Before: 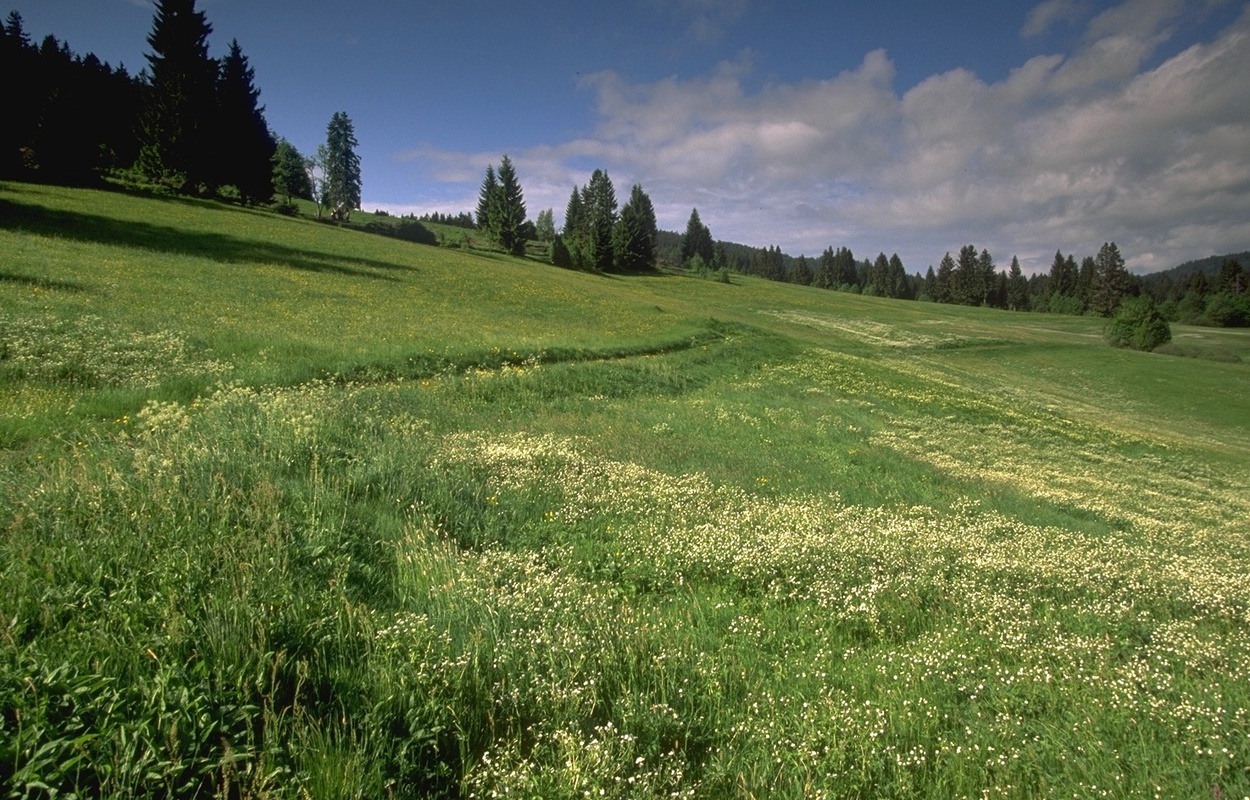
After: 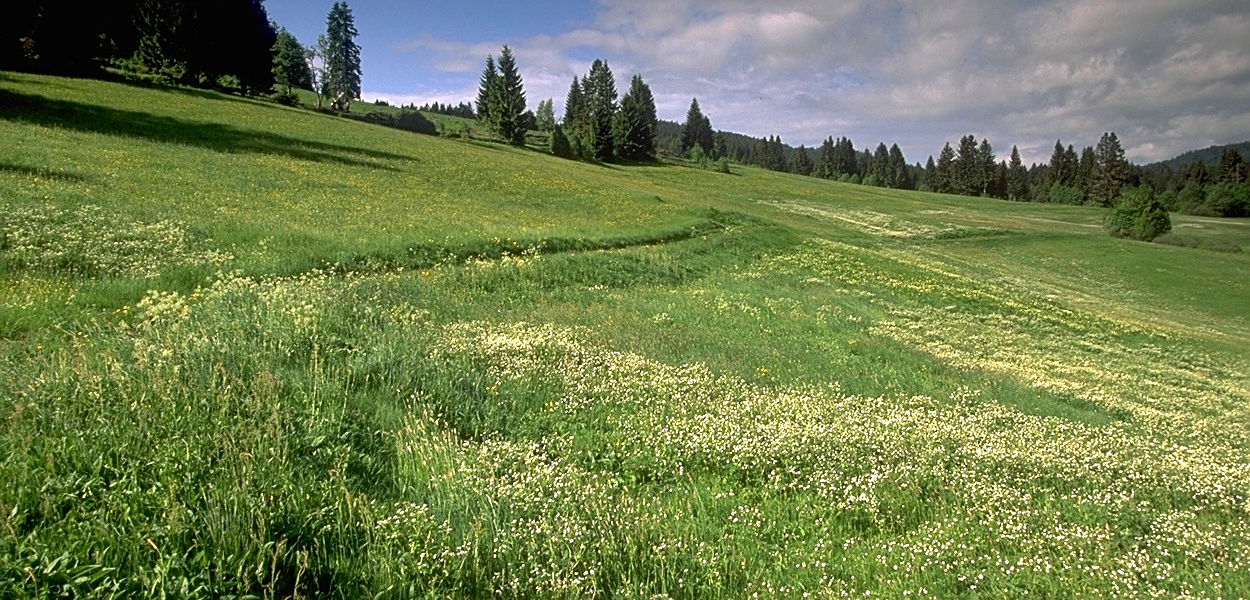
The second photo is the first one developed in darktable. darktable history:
exposure: black level correction 0.003, exposure 0.383 EV, compensate highlight preservation false
crop: top 13.819%, bottom 11.169%
sharpen: on, module defaults
